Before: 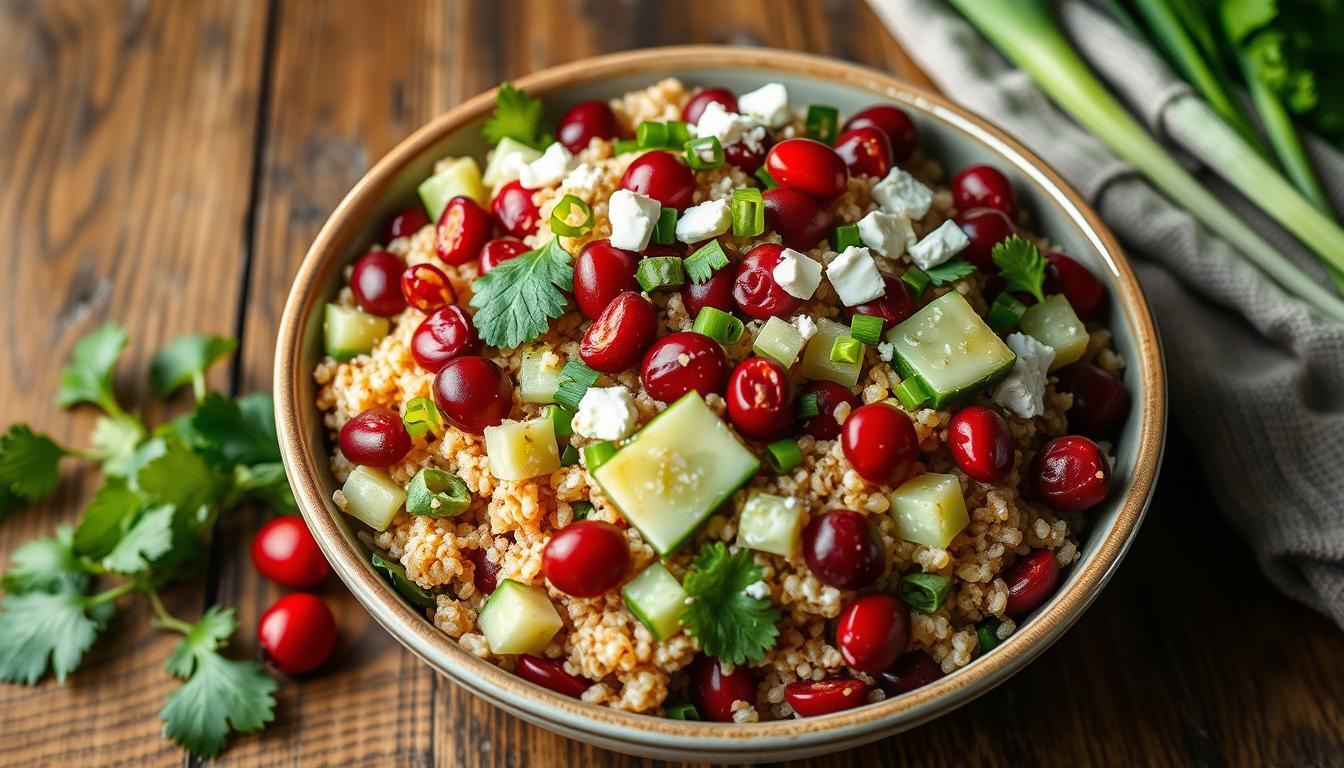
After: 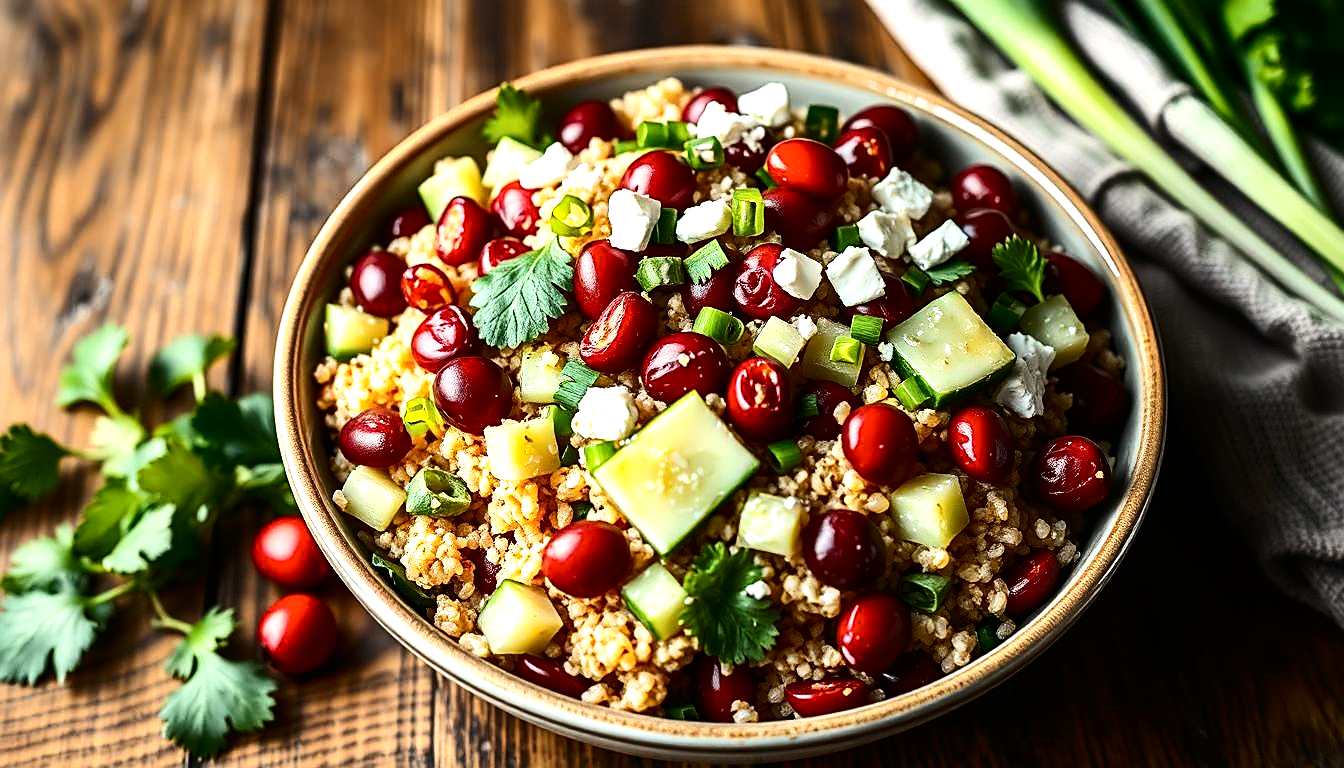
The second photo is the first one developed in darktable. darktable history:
tone equalizer: -8 EV -0.75 EV, -7 EV -0.7 EV, -6 EV -0.6 EV, -5 EV -0.4 EV, -3 EV 0.4 EV, -2 EV 0.6 EV, -1 EV 0.7 EV, +0 EV 0.75 EV, edges refinement/feathering 500, mask exposure compensation -1.57 EV, preserve details no
white balance: red 1.05, blue 1.072
sharpen: on, module defaults
contrast brightness saturation: contrast 0.22
color correction: highlights a* -4.28, highlights b* 6.53
